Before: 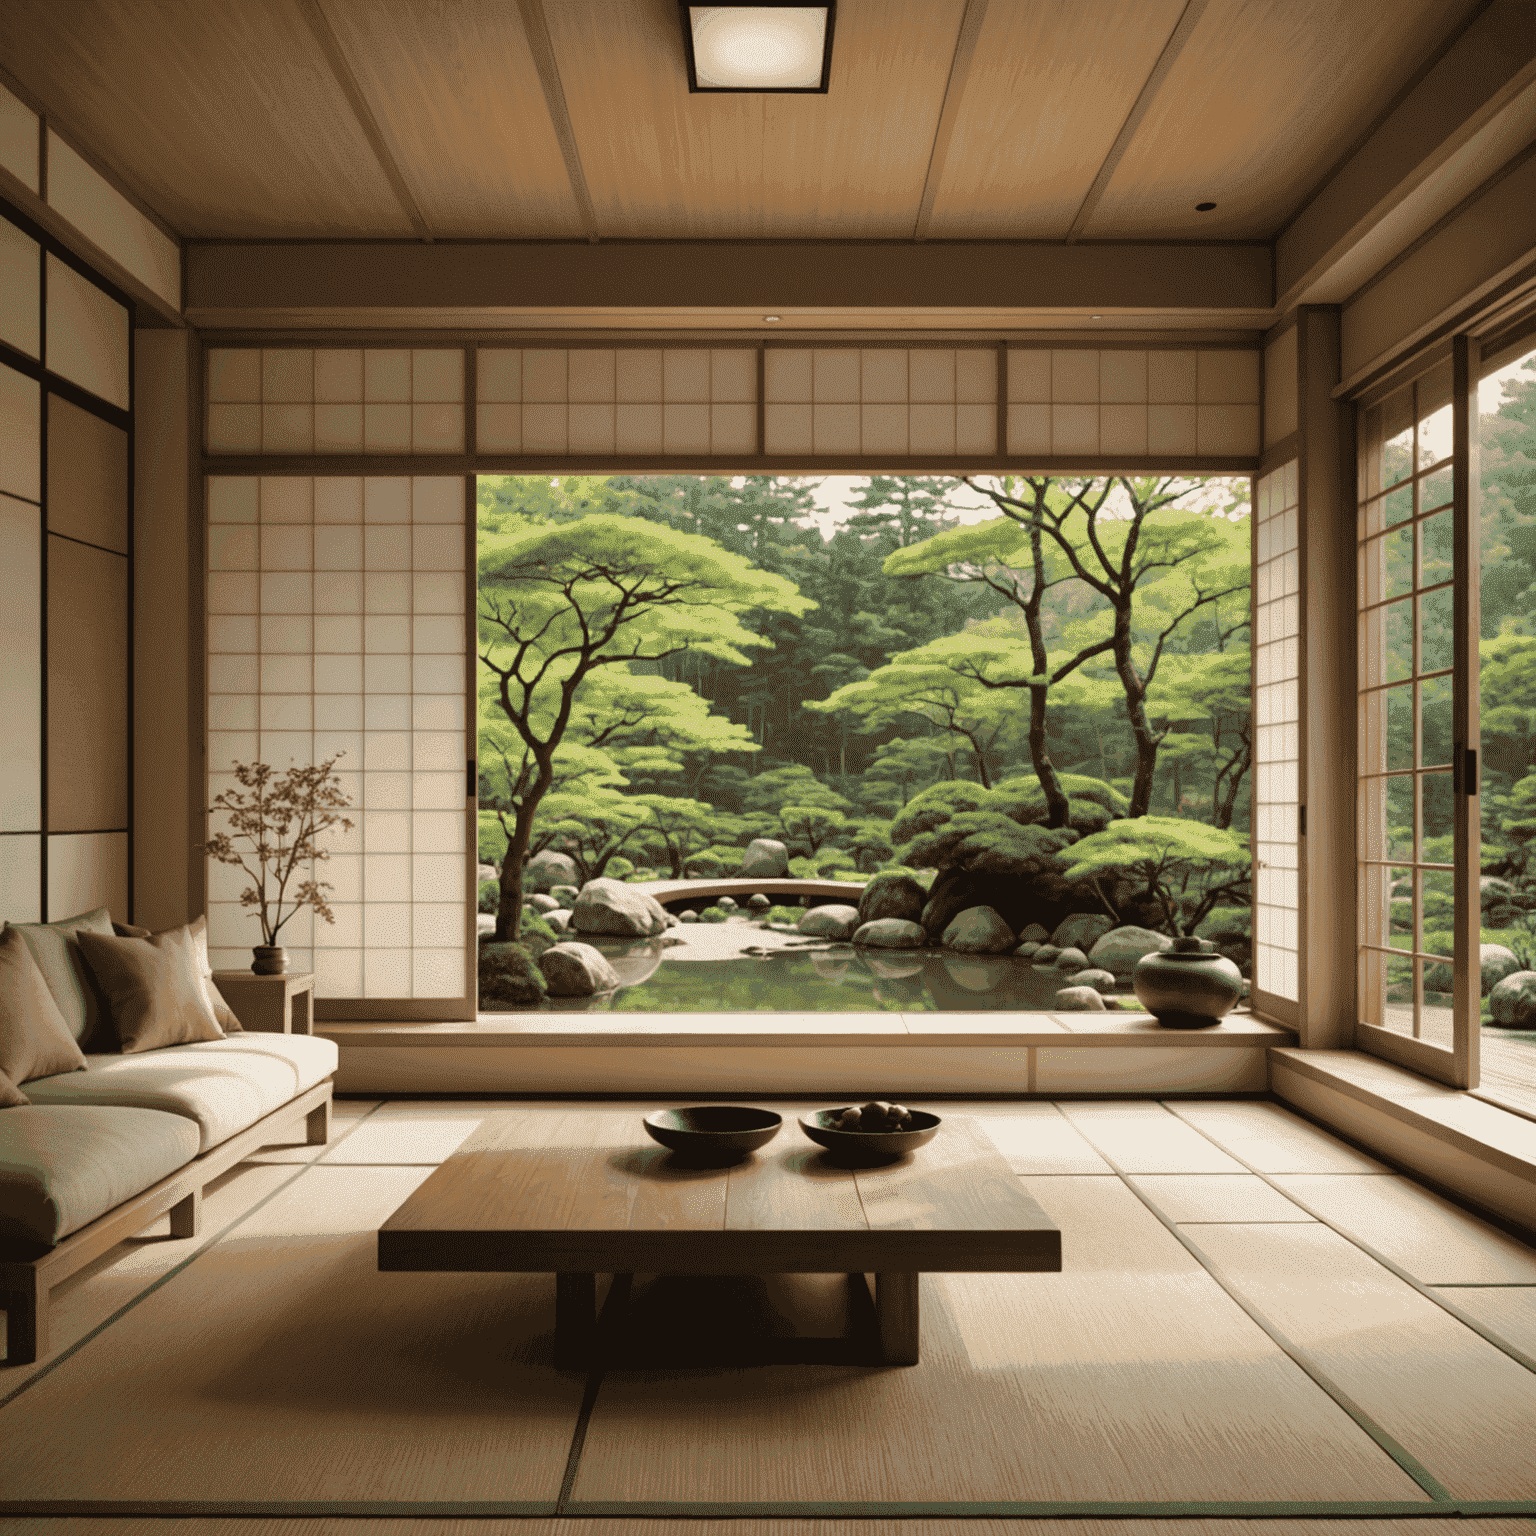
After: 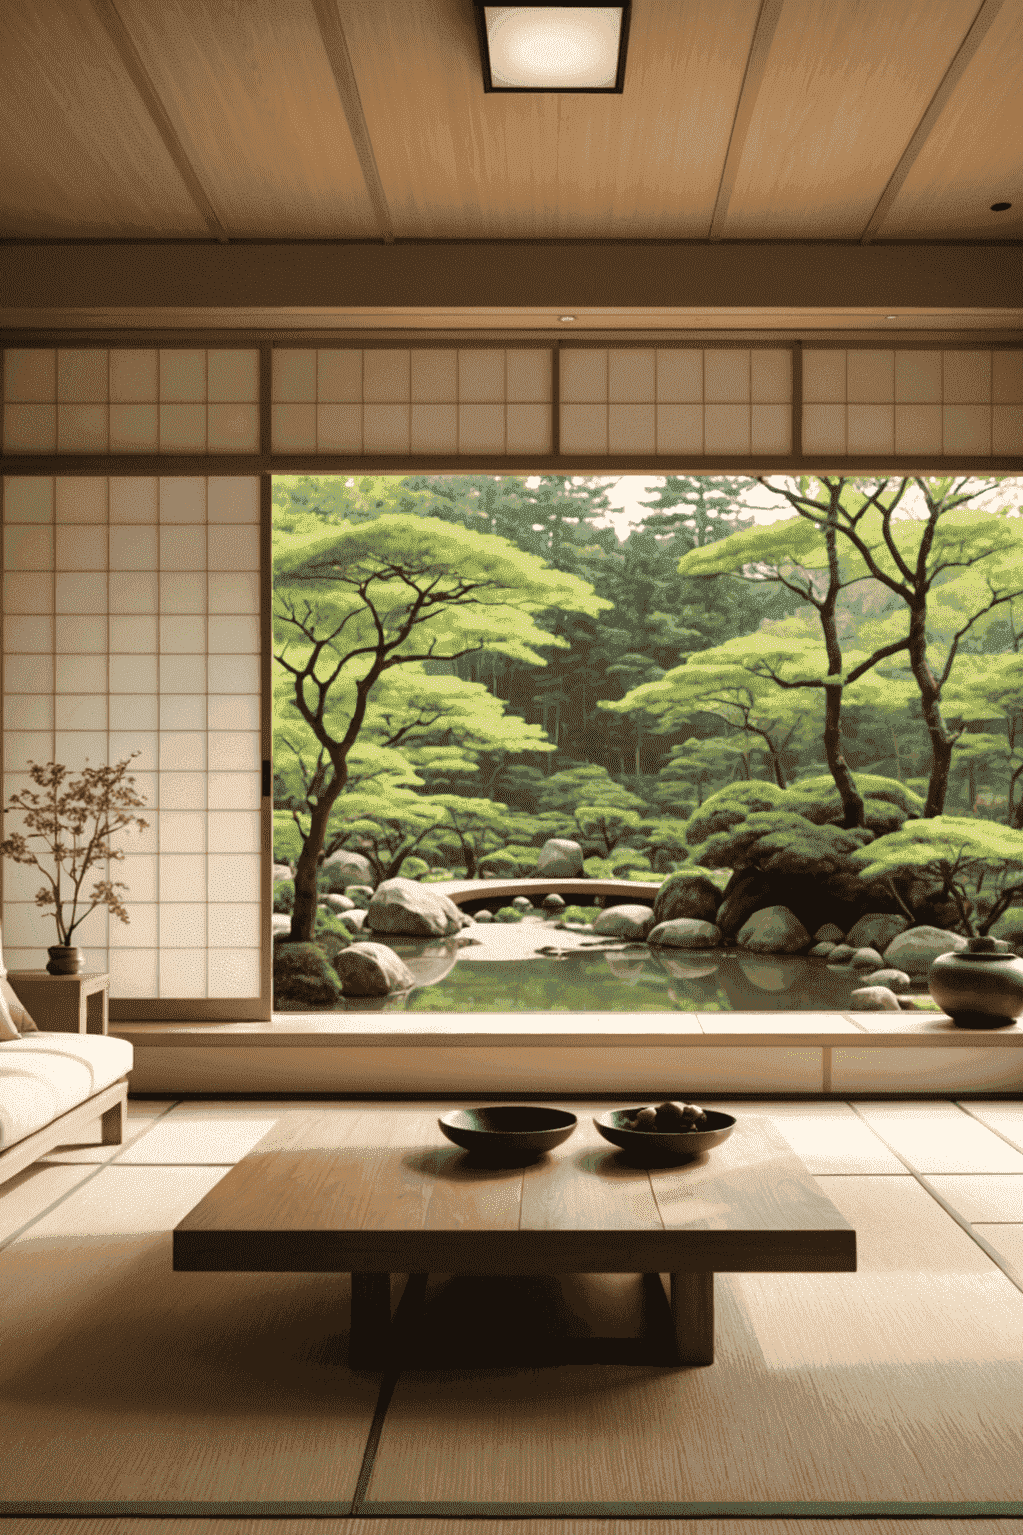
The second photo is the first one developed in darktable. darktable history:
crop and rotate: left 13.36%, right 19.998%
exposure: exposure 0.188 EV, compensate exposure bias true, compensate highlight preservation false
